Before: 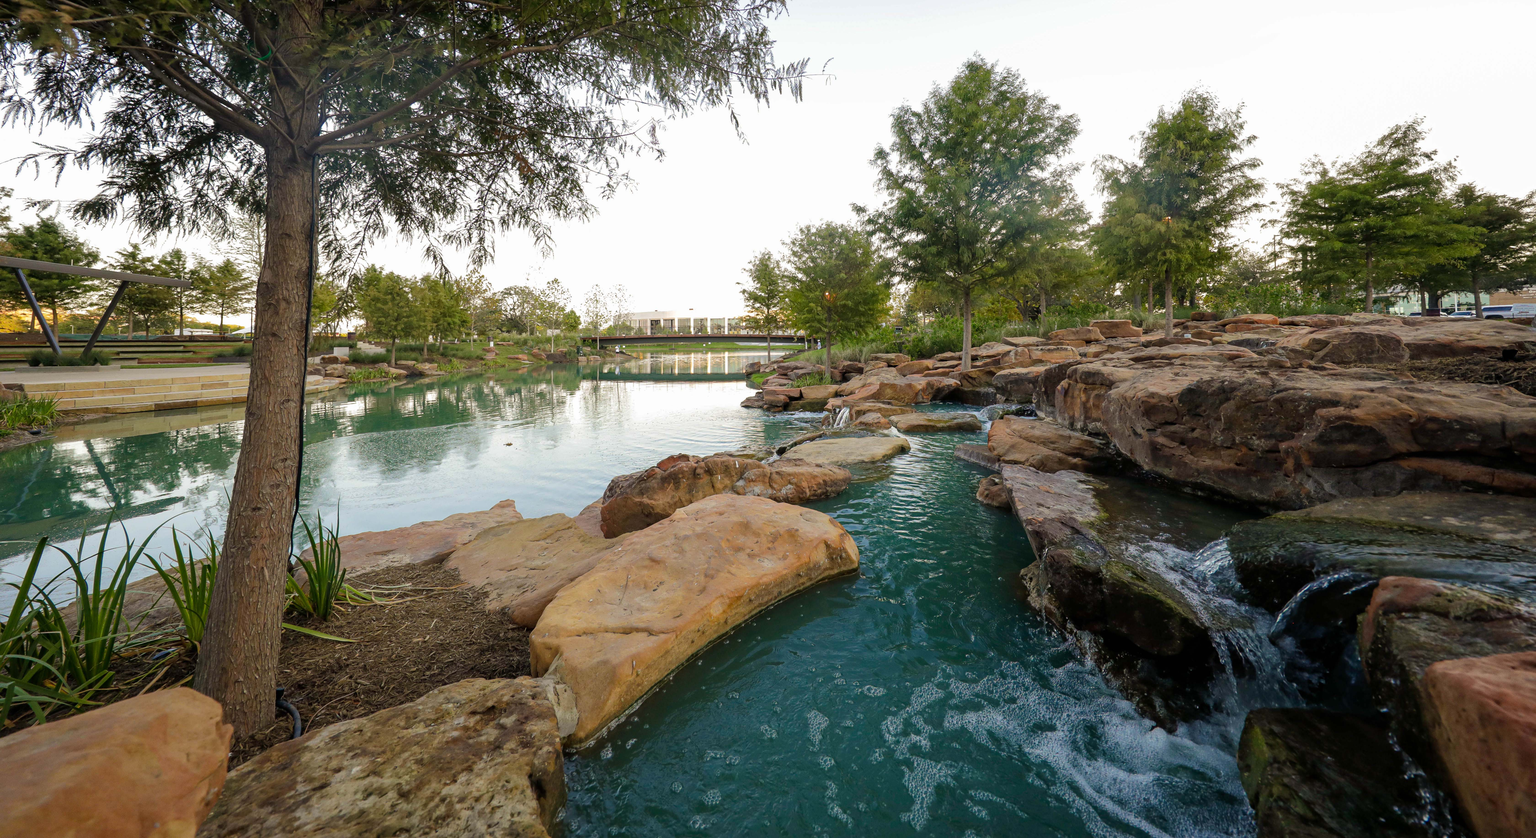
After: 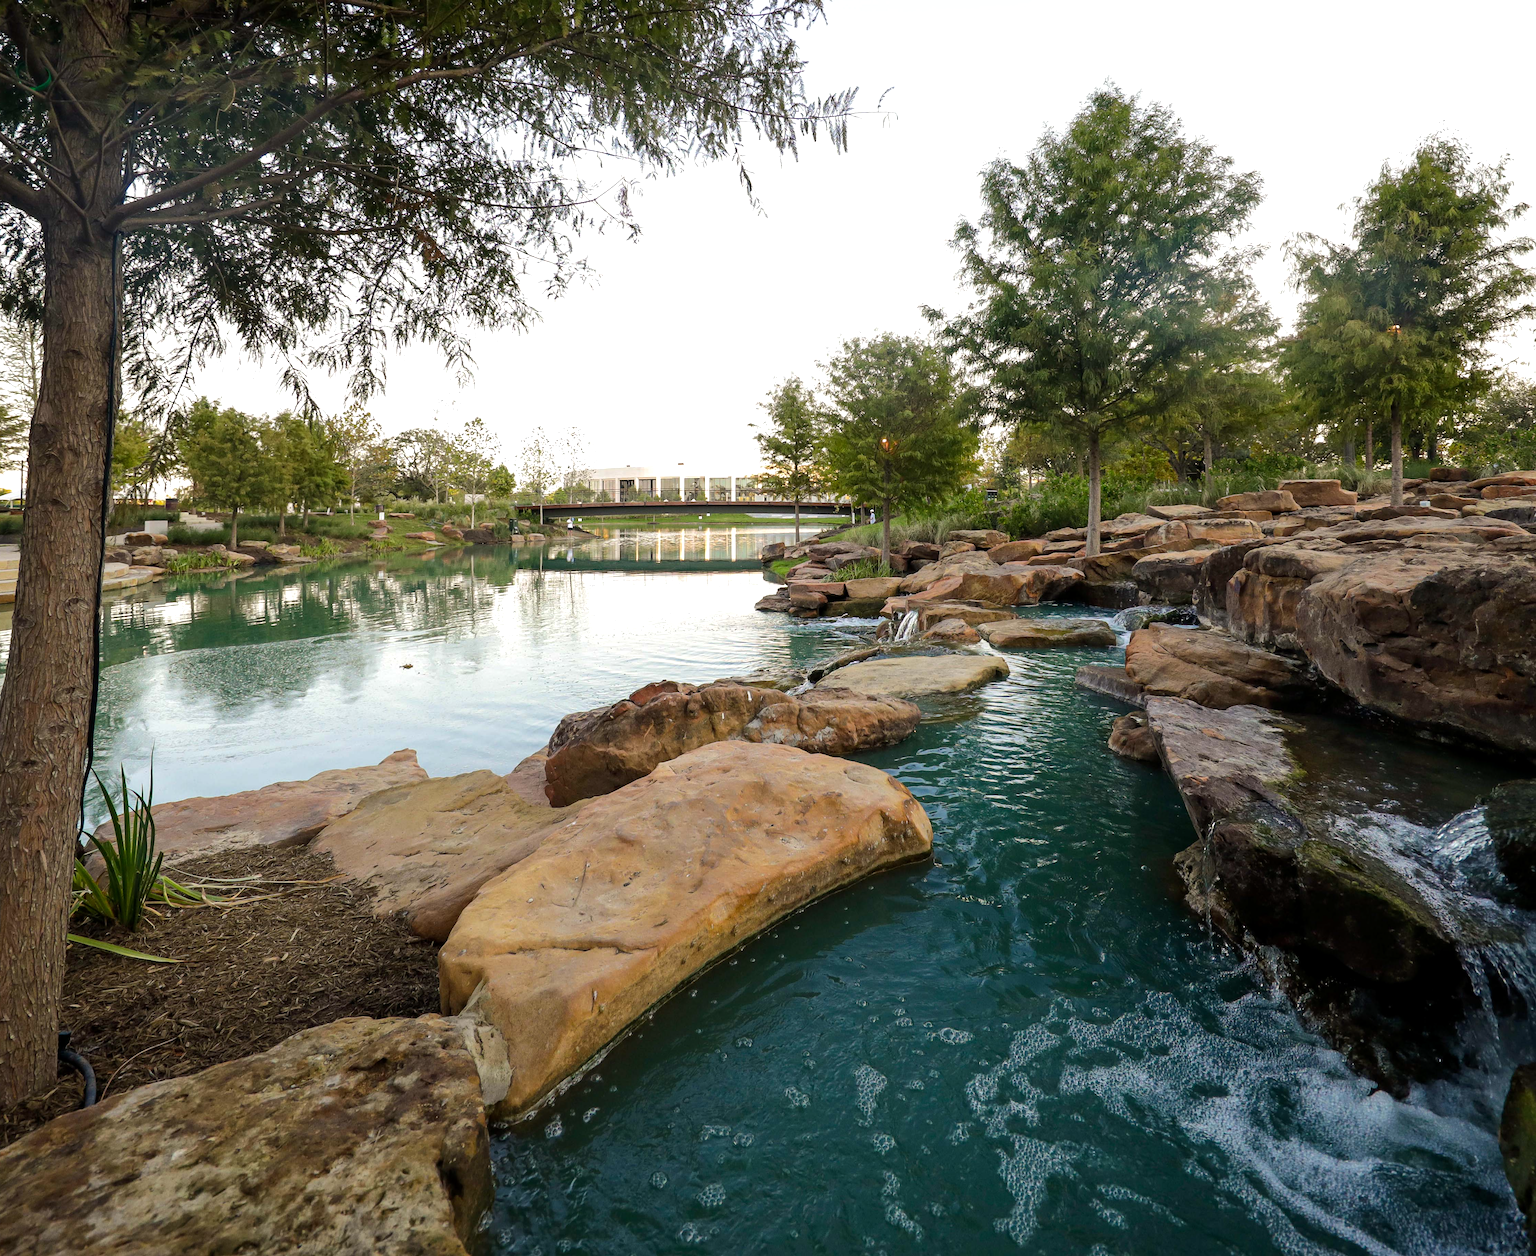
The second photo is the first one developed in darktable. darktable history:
crop and rotate: left 15.446%, right 17.836%
exposure: black level correction 0.001, exposure -0.125 EV, compensate exposure bias true, compensate highlight preservation false
tone equalizer: -8 EV -0.417 EV, -7 EV -0.389 EV, -6 EV -0.333 EV, -5 EV -0.222 EV, -3 EV 0.222 EV, -2 EV 0.333 EV, -1 EV 0.389 EV, +0 EV 0.417 EV, edges refinement/feathering 500, mask exposure compensation -1.57 EV, preserve details no
